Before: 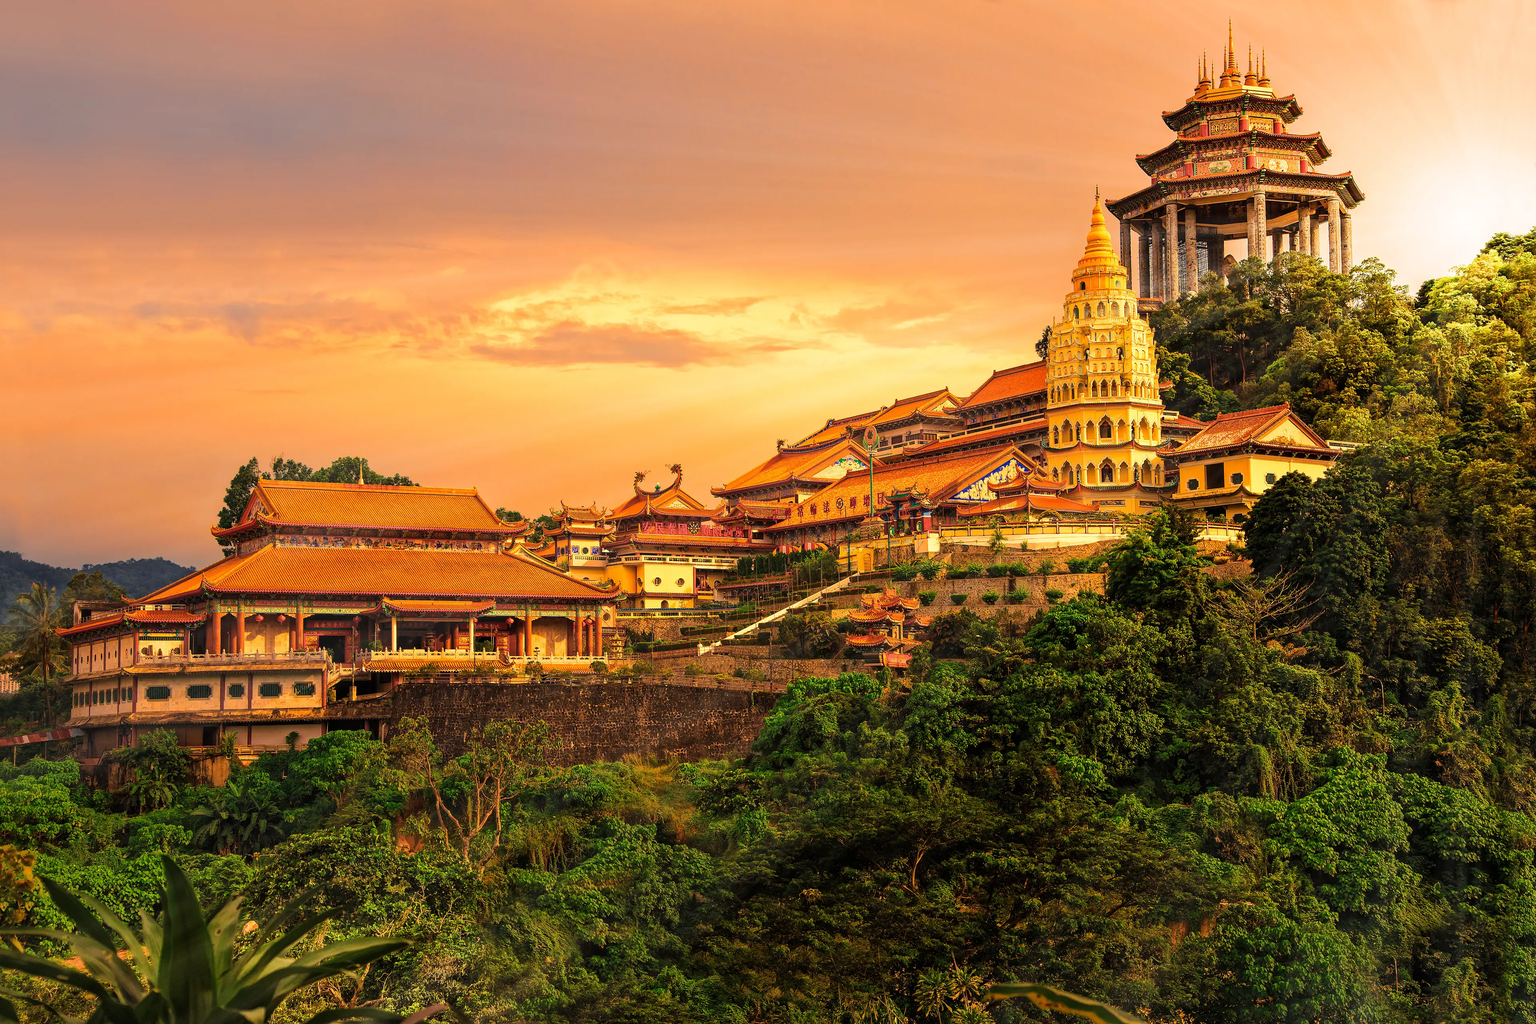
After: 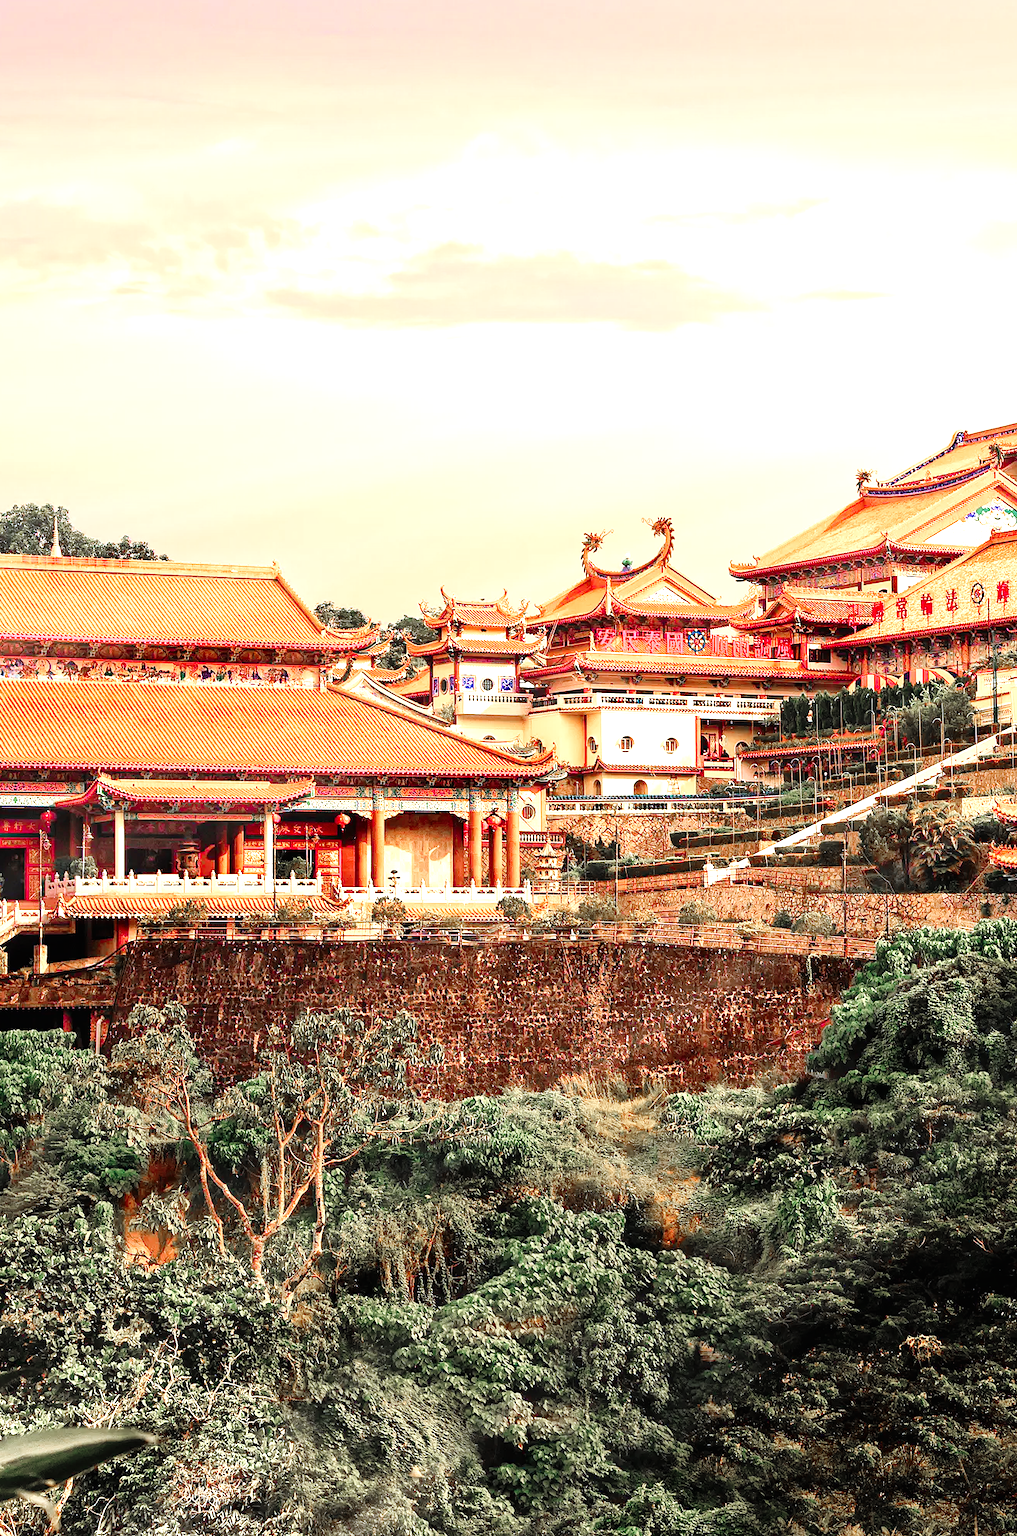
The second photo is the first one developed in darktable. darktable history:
exposure: black level correction 0, exposure 1.2 EV, compensate exposure bias true, compensate highlight preservation false
color correction: highlights a* -2.33, highlights b* -18.39
crop and rotate: left 21.615%, top 19.086%, right 43.975%, bottom 2.971%
tone curve: curves: ch0 [(0, 0) (0.003, 0.006) (0.011, 0.007) (0.025, 0.009) (0.044, 0.012) (0.069, 0.021) (0.1, 0.036) (0.136, 0.056) (0.177, 0.105) (0.224, 0.165) (0.277, 0.251) (0.335, 0.344) (0.399, 0.439) (0.468, 0.532) (0.543, 0.628) (0.623, 0.718) (0.709, 0.797) (0.801, 0.874) (0.898, 0.943) (1, 1)], preserve colors none
color zones: curves: ch1 [(0, 0.708) (0.088, 0.648) (0.245, 0.187) (0.429, 0.326) (0.571, 0.498) (0.714, 0.5) (0.857, 0.5) (1, 0.708)]
